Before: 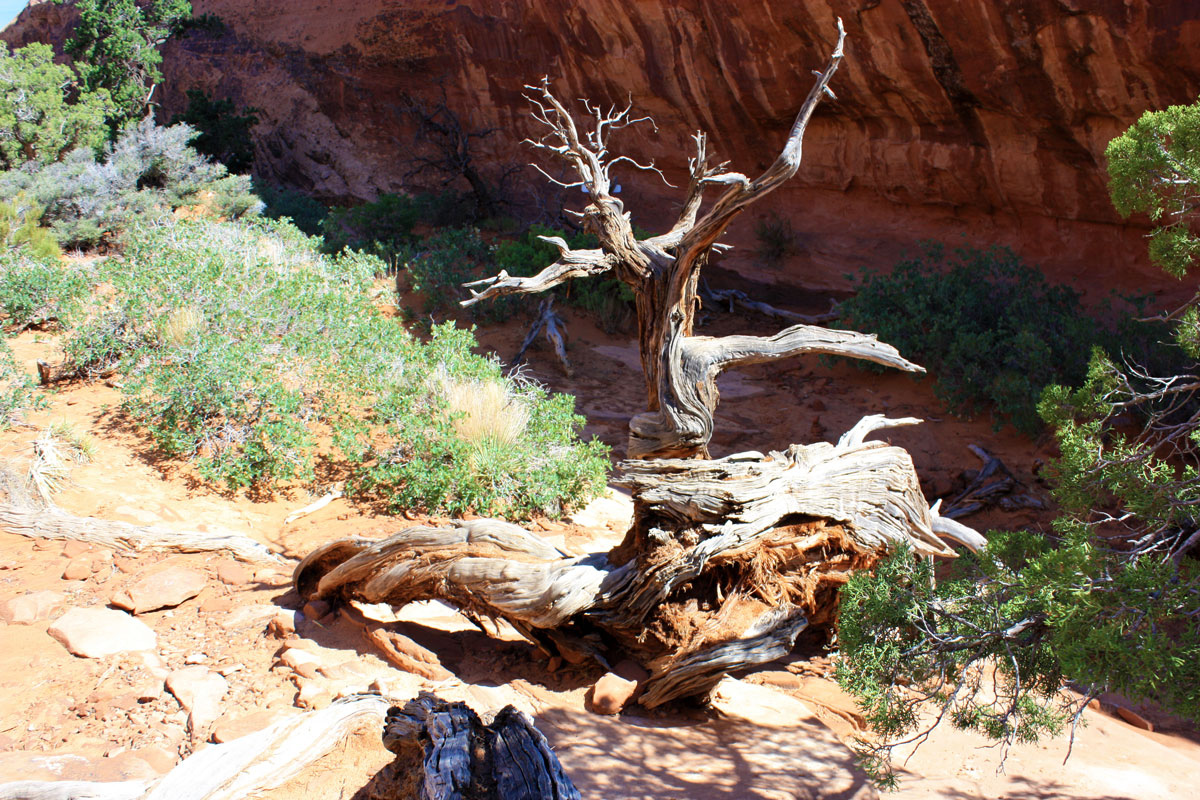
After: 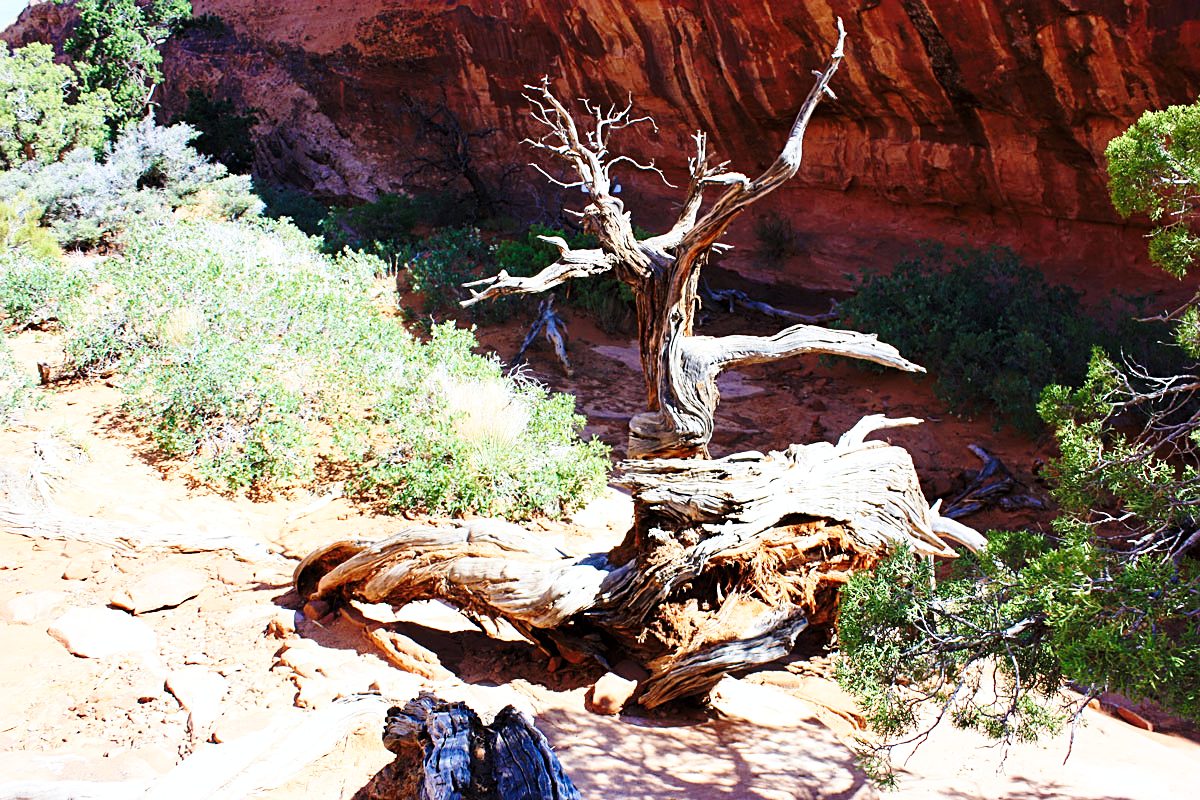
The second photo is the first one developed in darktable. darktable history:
sharpen: on, module defaults
base curve: curves: ch0 [(0, 0) (0.036, 0.037) (0.121, 0.228) (0.46, 0.76) (0.859, 0.983) (1, 1)], preserve colors none
white balance: red 0.974, blue 1.044
